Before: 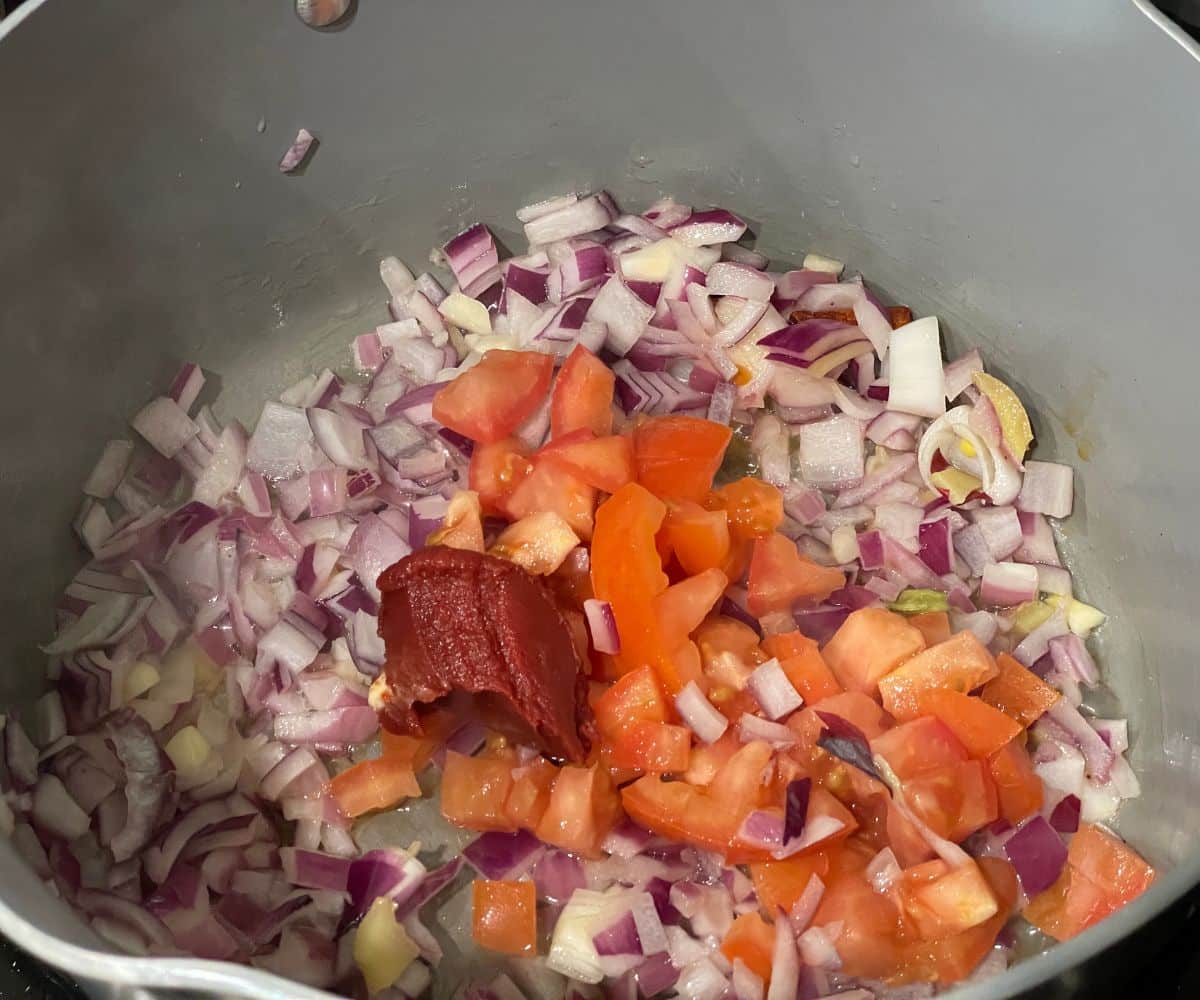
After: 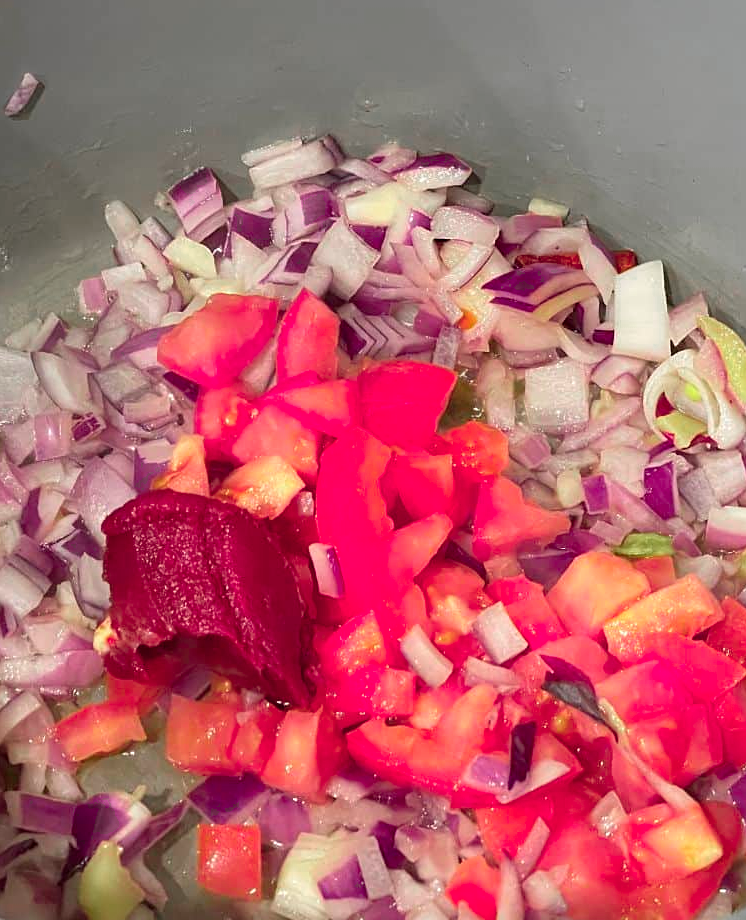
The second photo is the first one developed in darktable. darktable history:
crop and rotate: left 22.921%, top 5.625%, right 14.876%, bottom 2.34%
color balance rgb: perceptual saturation grading › global saturation 0.028%
sharpen: amount 0.205
color zones: curves: ch0 [(0, 0.533) (0.126, 0.533) (0.234, 0.533) (0.368, 0.357) (0.5, 0.5) (0.625, 0.5) (0.74, 0.637) (0.875, 0.5)]; ch1 [(0.004, 0.708) (0.129, 0.662) (0.25, 0.5) (0.375, 0.331) (0.496, 0.396) (0.625, 0.649) (0.739, 0.26) (0.875, 0.5) (1, 0.478)]; ch2 [(0, 0.409) (0.132, 0.403) (0.236, 0.558) (0.379, 0.448) (0.5, 0.5) (0.625, 0.5) (0.691, 0.39) (0.875, 0.5)]
